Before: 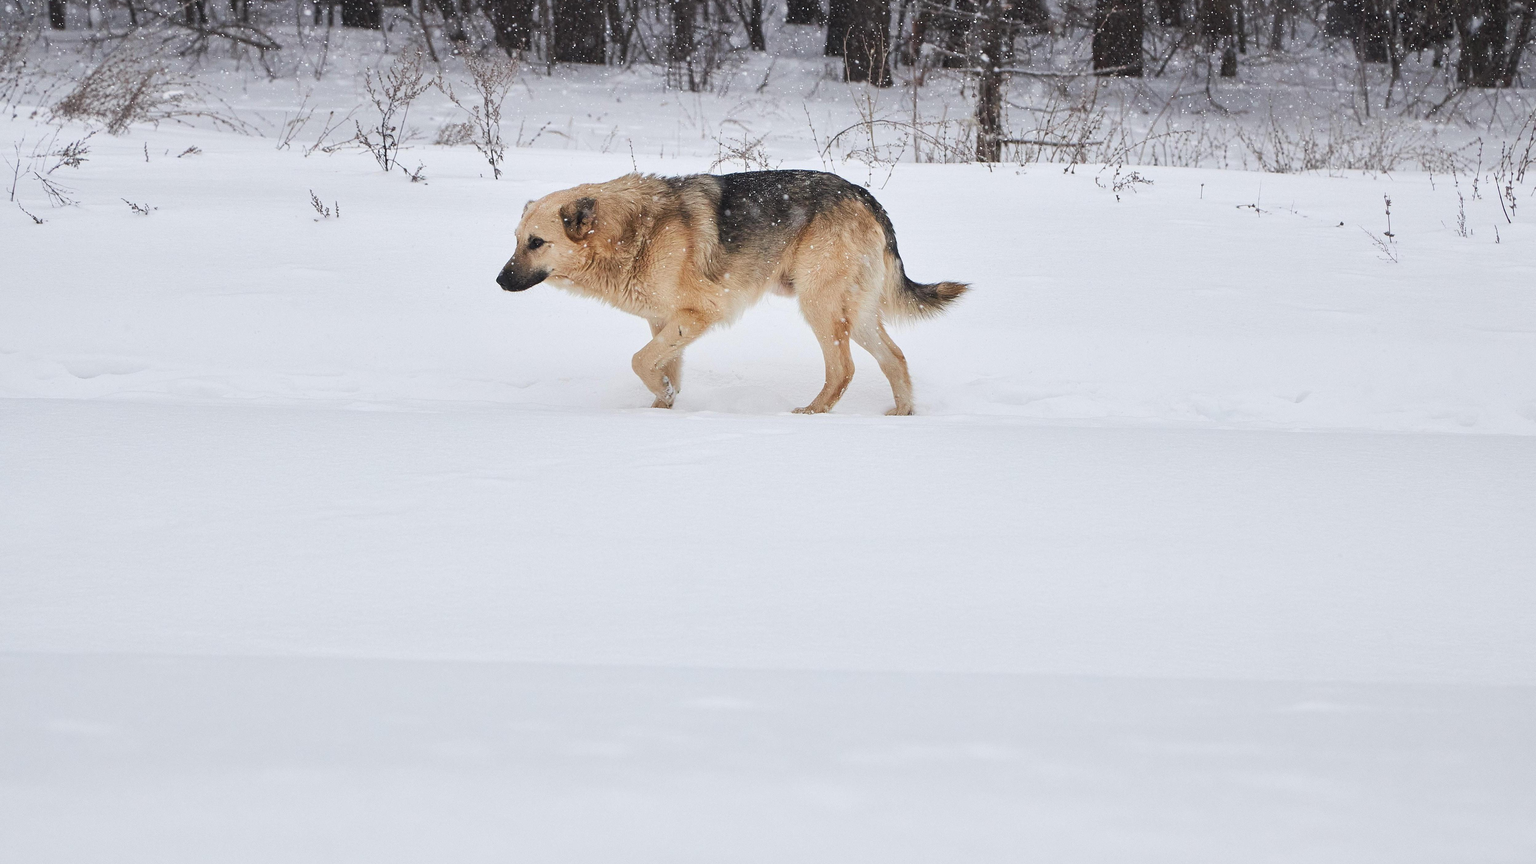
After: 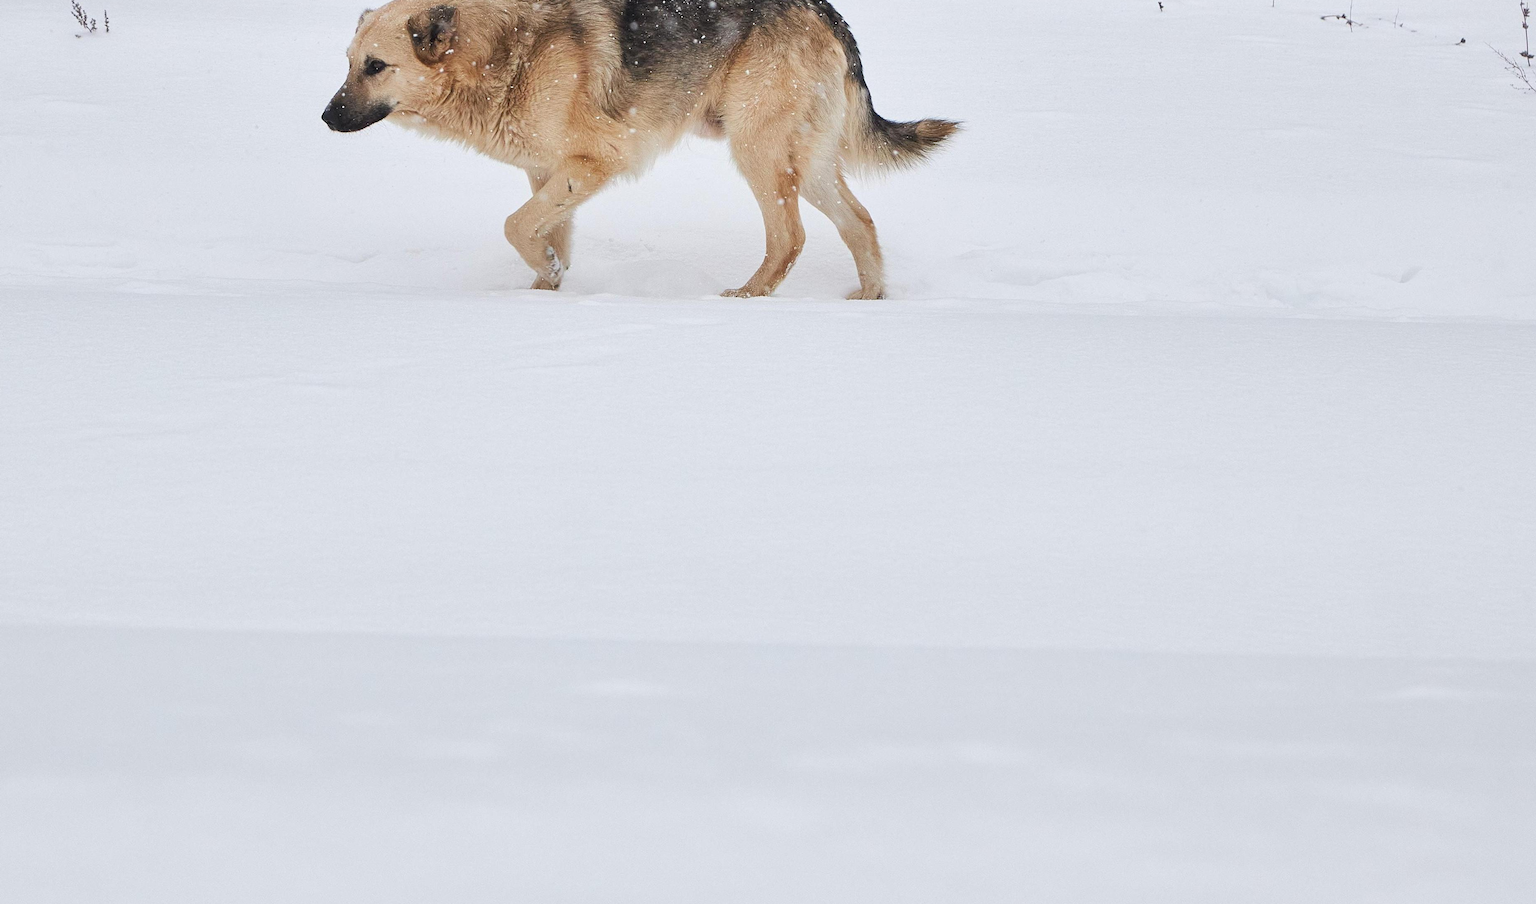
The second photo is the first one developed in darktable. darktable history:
crop: left 16.839%, top 22.444%, right 9.093%
